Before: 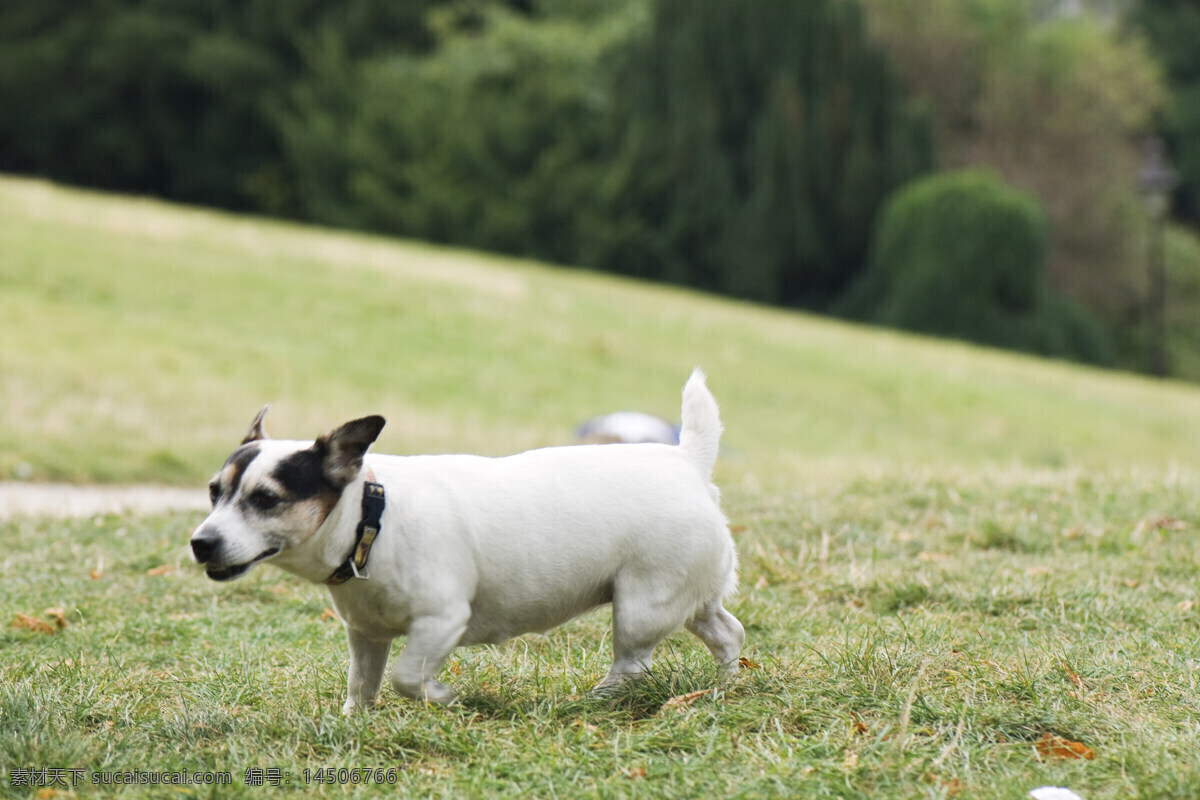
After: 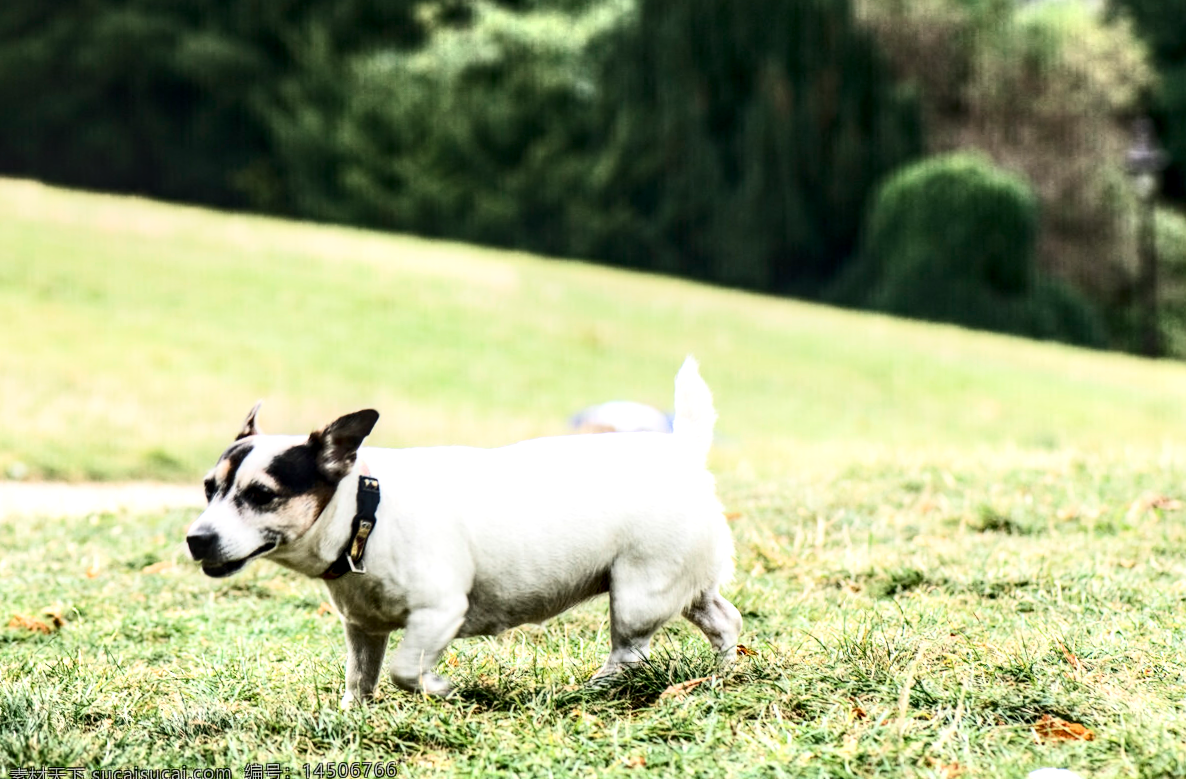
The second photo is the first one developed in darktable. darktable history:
local contrast: detail 160%
contrast brightness saturation: contrast 0.39, brightness 0.1
rotate and perspective: rotation -1°, crop left 0.011, crop right 0.989, crop top 0.025, crop bottom 0.975
tone equalizer: -8 EV -0.417 EV, -7 EV -0.389 EV, -6 EV -0.333 EV, -5 EV -0.222 EV, -3 EV 0.222 EV, -2 EV 0.333 EV, -1 EV 0.389 EV, +0 EV 0.417 EV, edges refinement/feathering 500, mask exposure compensation -1.57 EV, preserve details no
